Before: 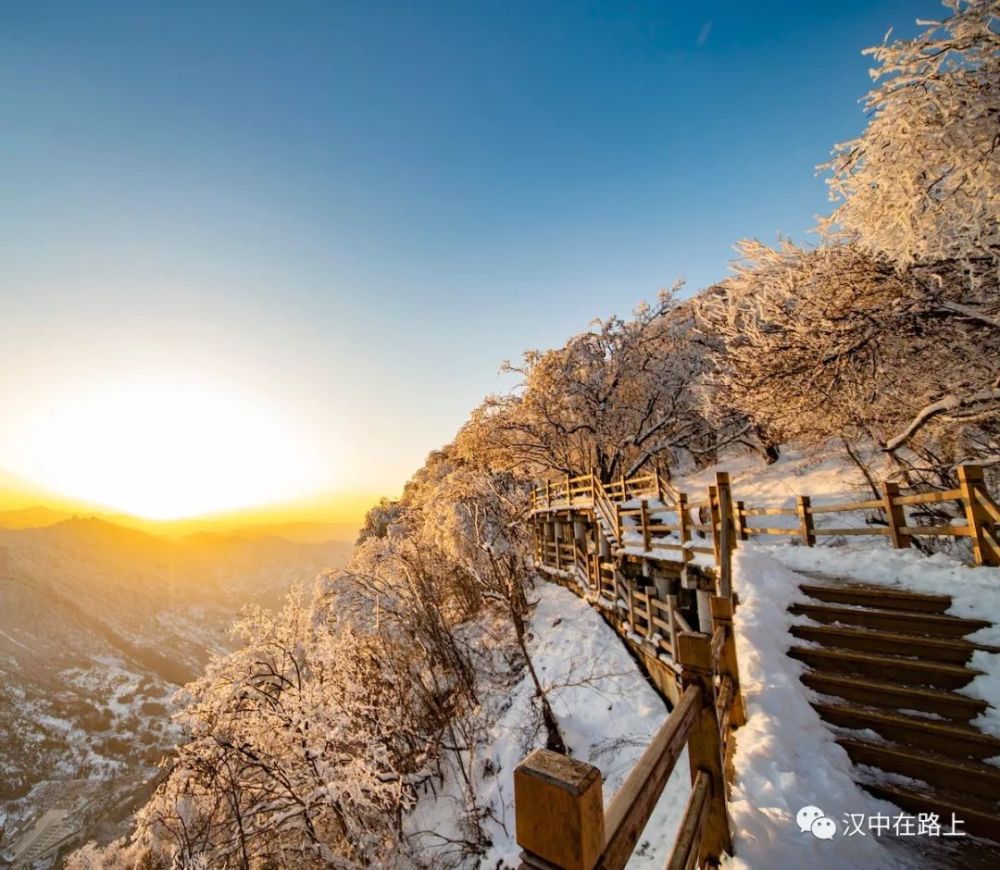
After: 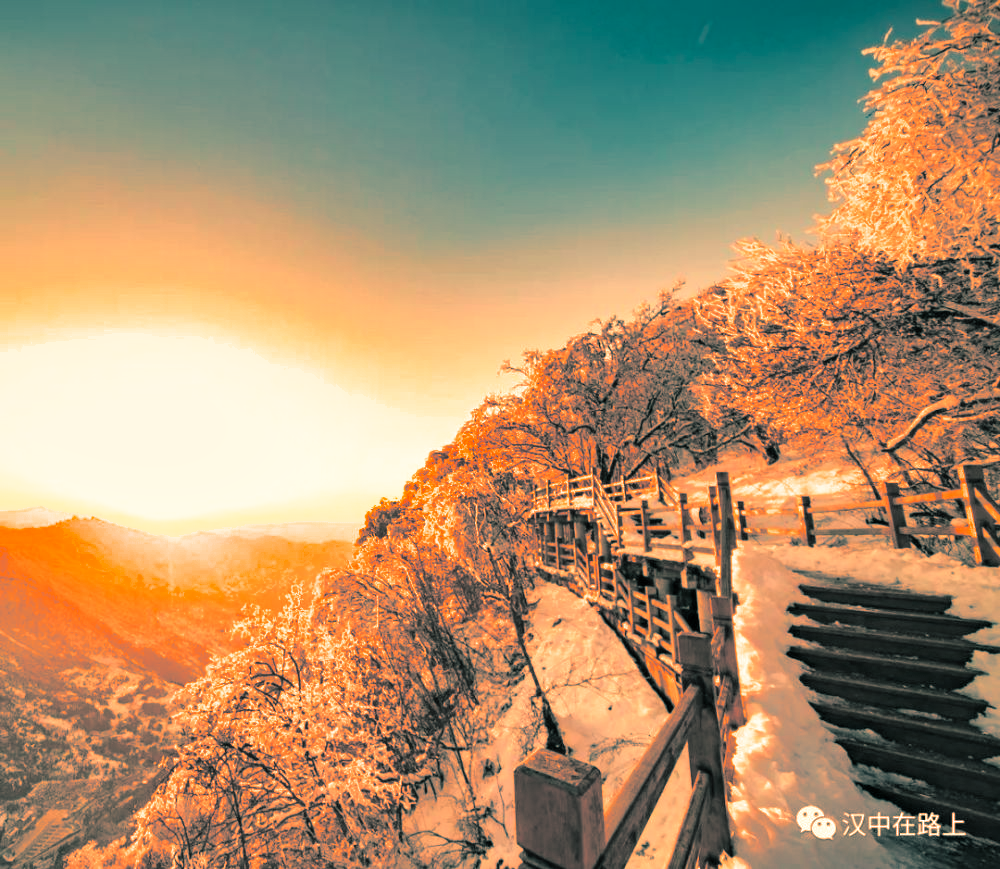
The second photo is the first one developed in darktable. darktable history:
split-toning: shadows › hue 186.43°, highlights › hue 49.29°, compress 30.29%
white balance: red 1.467, blue 0.684
contrast brightness saturation: contrast 0.1, brightness 0.03, saturation 0.09
crop: bottom 0.071%
shadows and highlights: soften with gaussian
